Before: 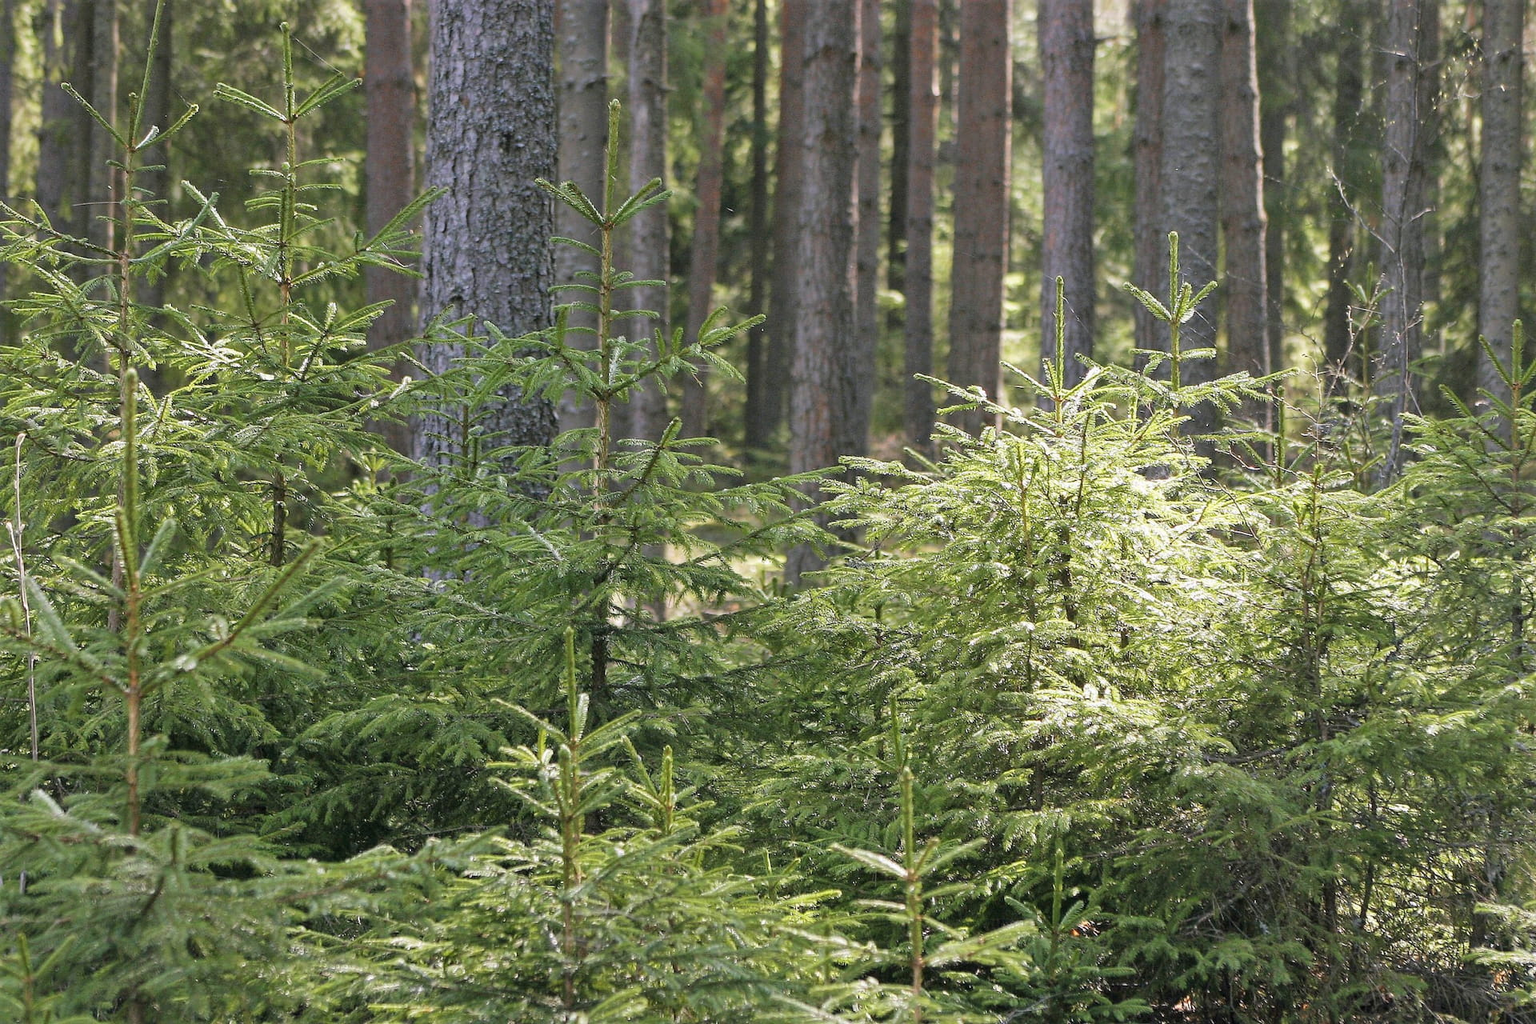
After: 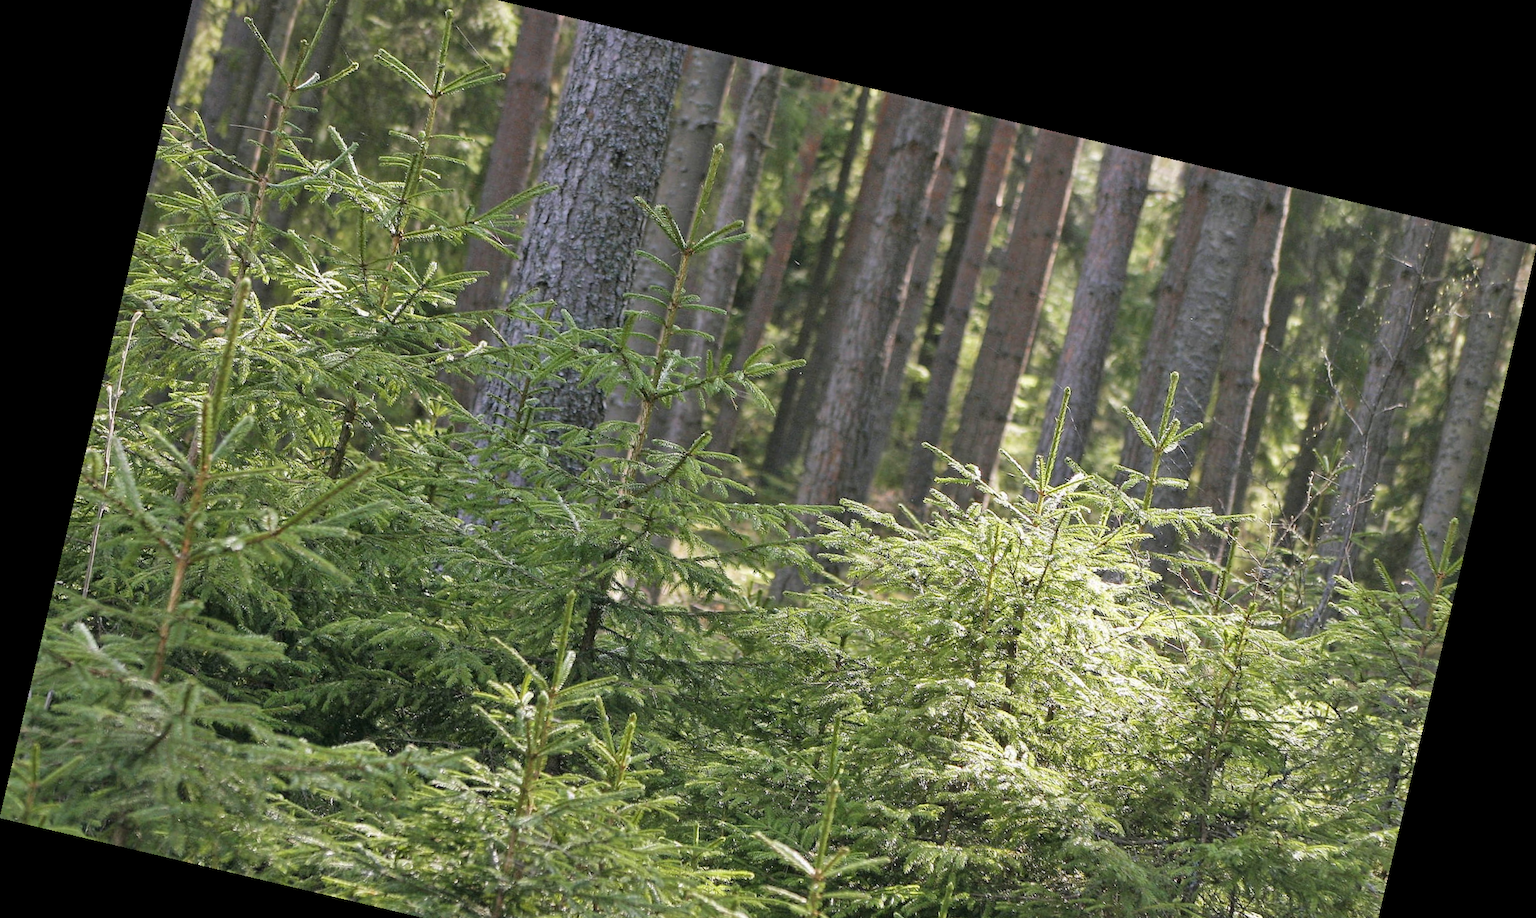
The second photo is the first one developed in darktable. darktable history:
rotate and perspective: rotation 13.27°, automatic cropping off
crop: top 5.667%, bottom 17.637%
